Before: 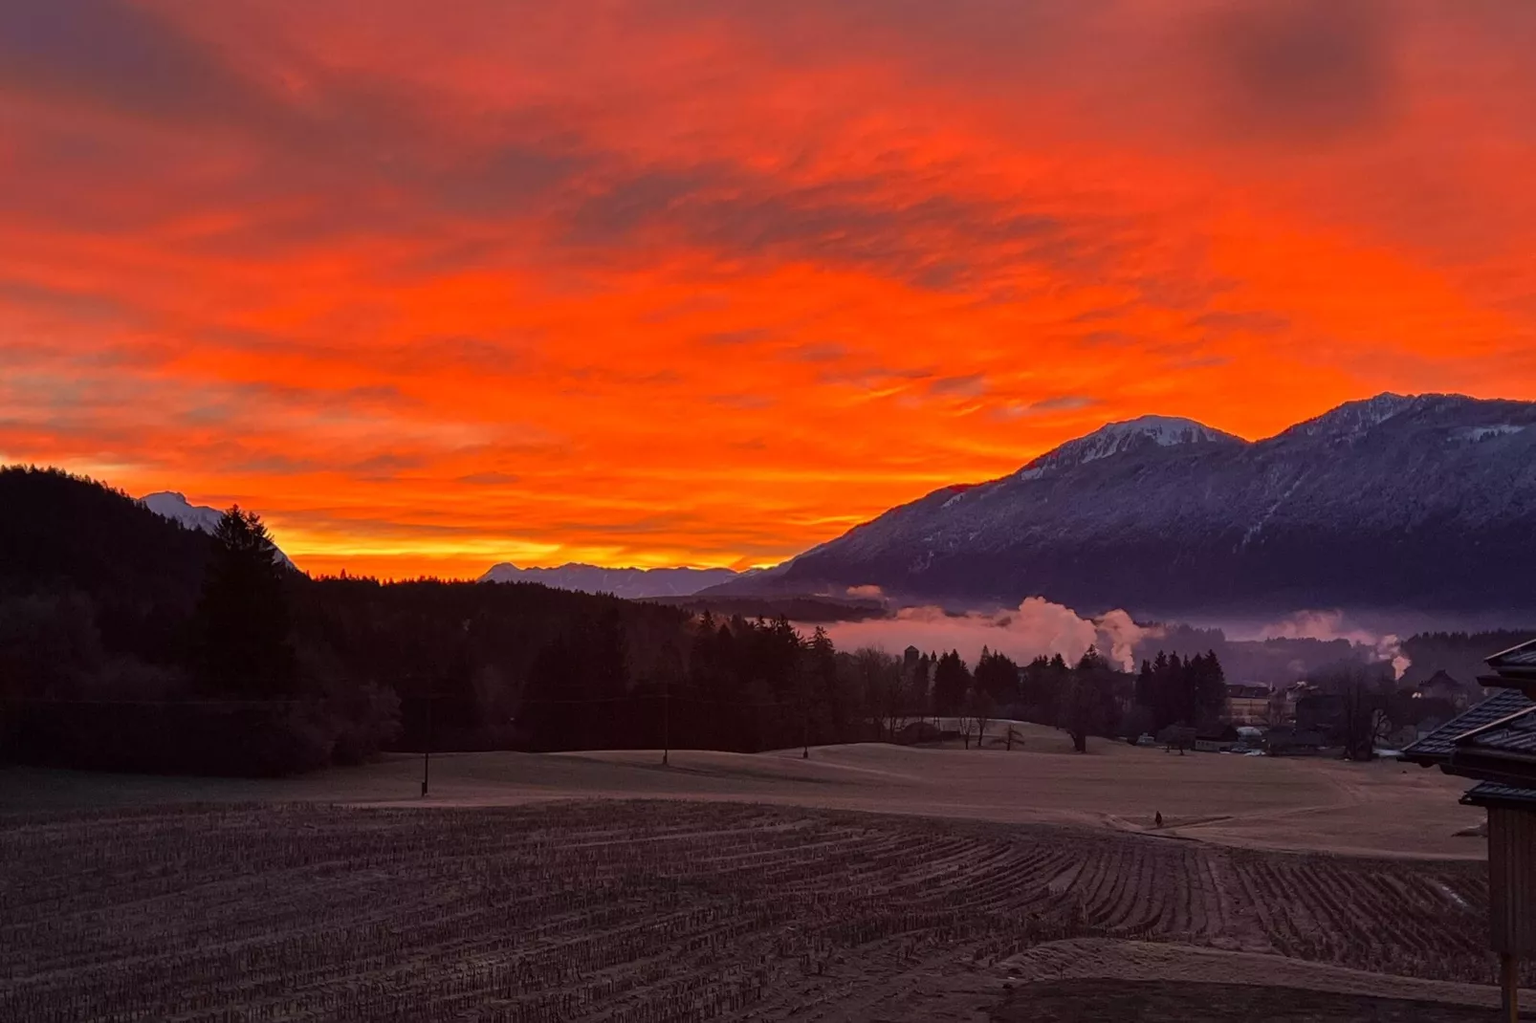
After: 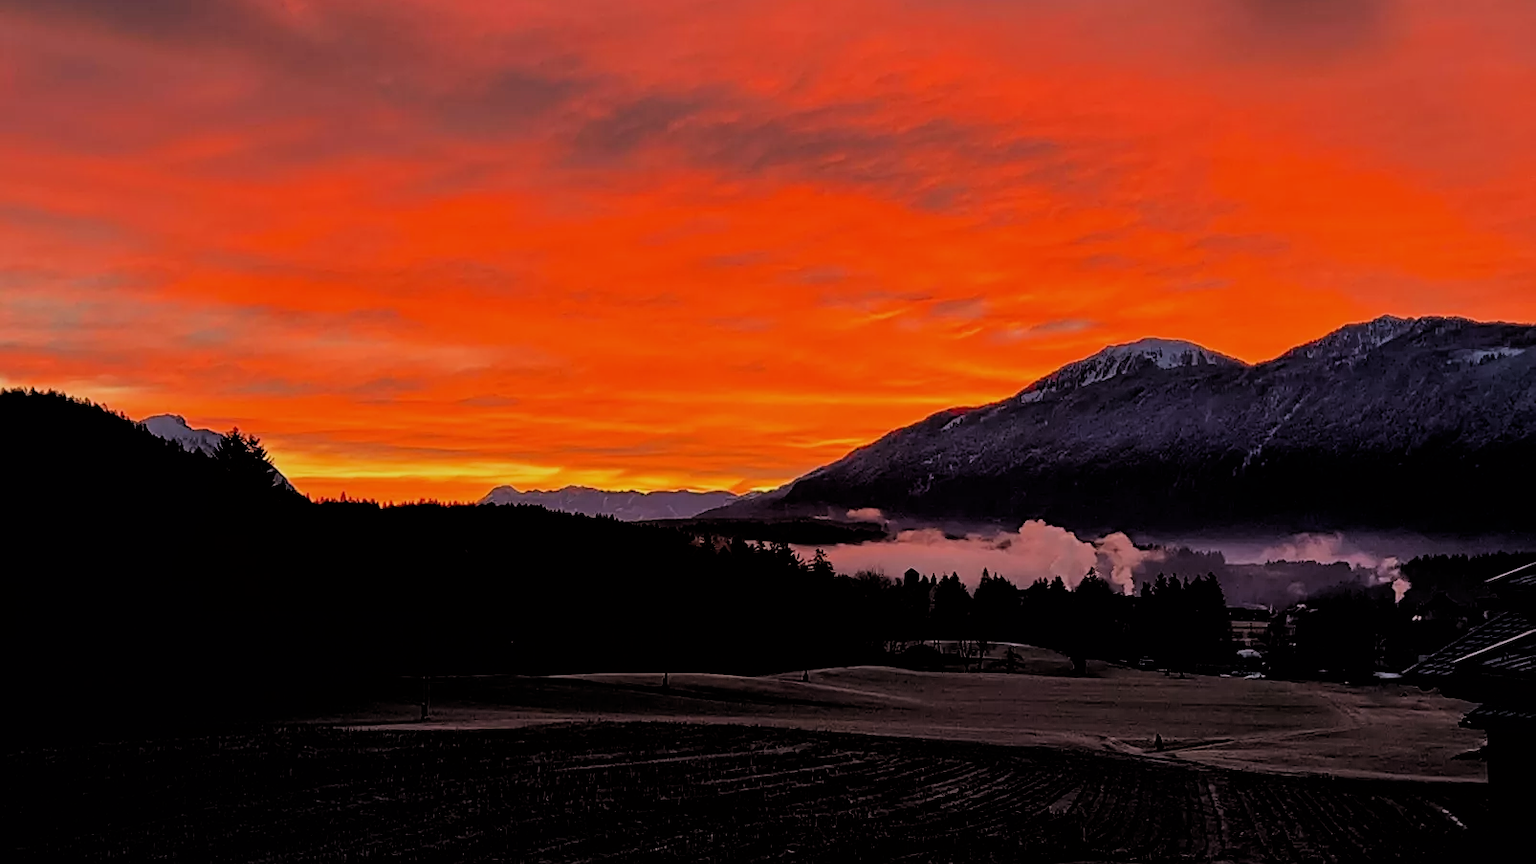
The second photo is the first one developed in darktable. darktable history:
sharpen: on, module defaults
color correction: highlights b* -0.045, saturation 0.994
crop: top 7.607%, bottom 7.837%
tone equalizer: edges refinement/feathering 500, mask exposure compensation -1.57 EV, preserve details no
filmic rgb: black relative exposure -2.89 EV, white relative exposure 4.56 EV, threshold 2.96 EV, hardness 1.73, contrast 1.237, color science v6 (2022), enable highlight reconstruction true
